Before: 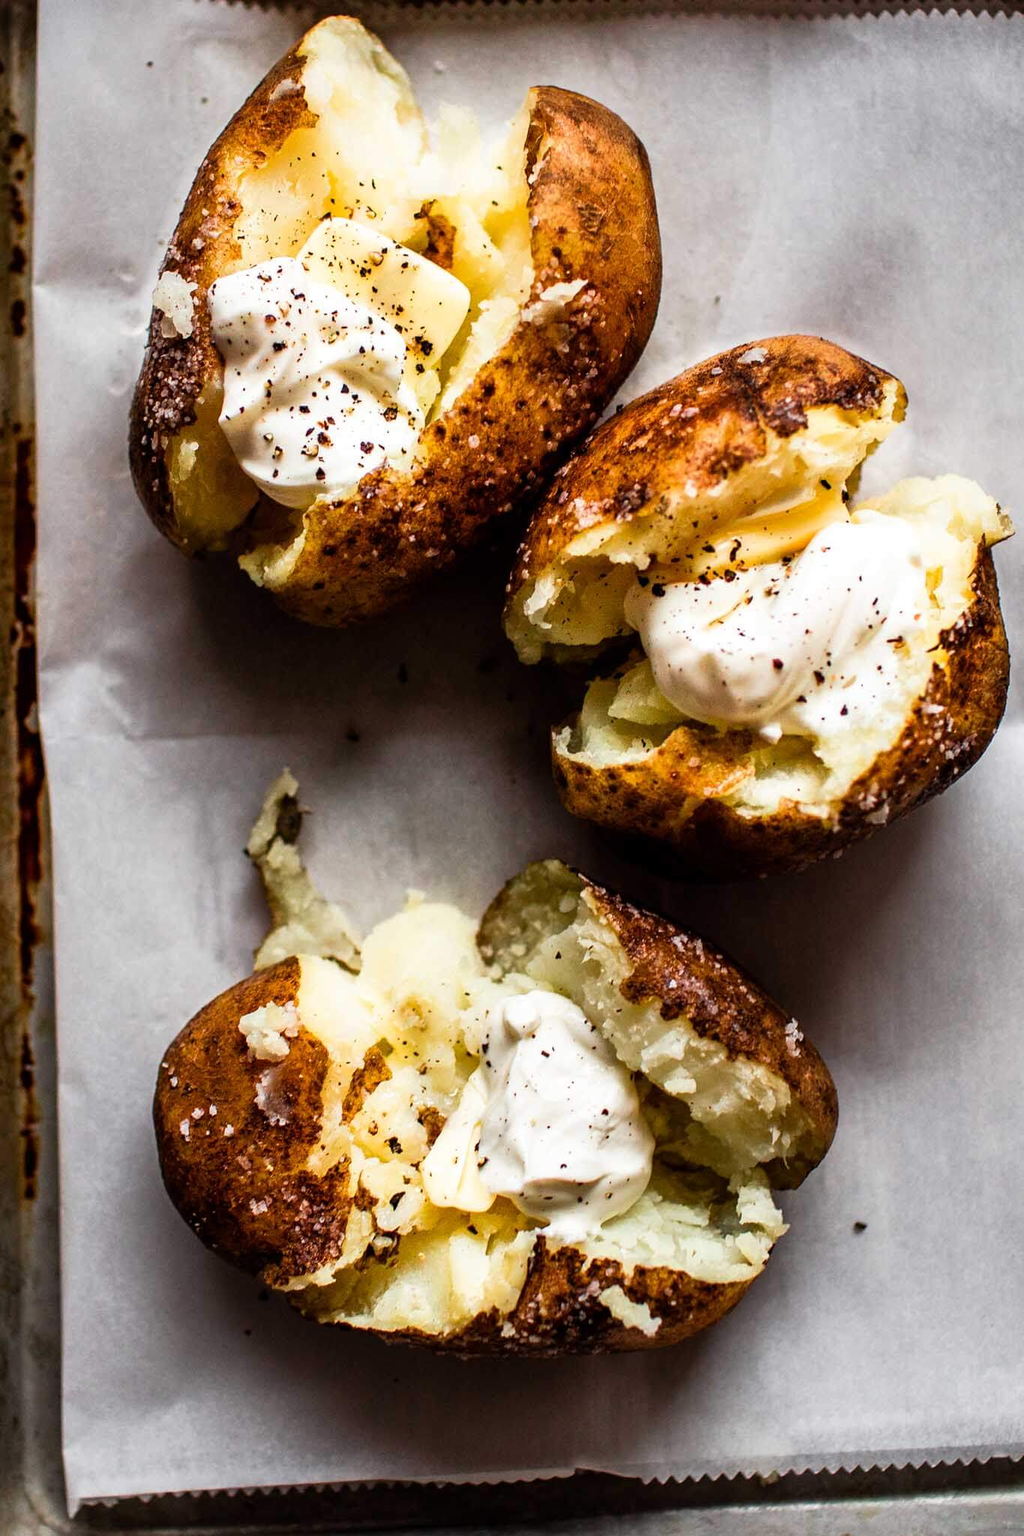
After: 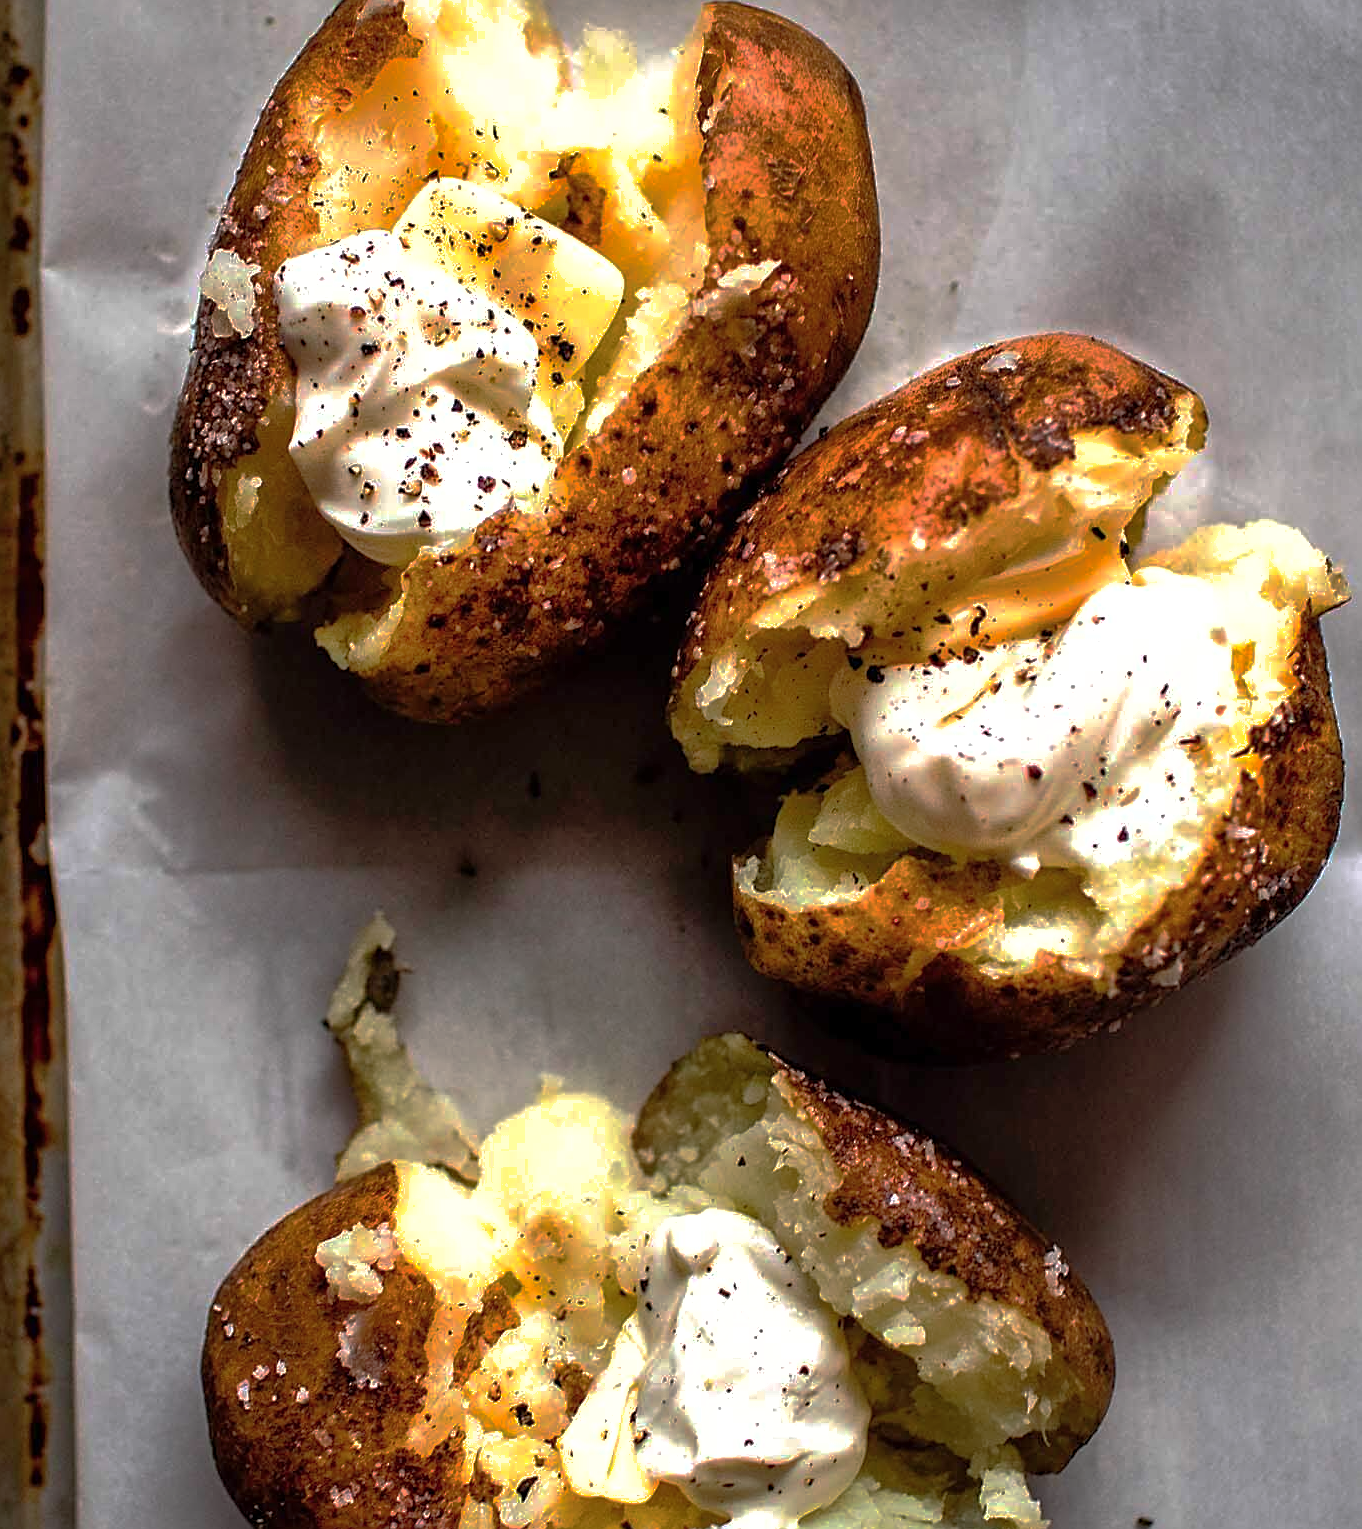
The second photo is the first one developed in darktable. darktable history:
crop: left 0.285%, top 5.56%, bottom 19.8%
sharpen: on, module defaults
exposure: exposure 0.196 EV, compensate exposure bias true, compensate highlight preservation false
base curve: curves: ch0 [(0, 0) (0.826, 0.587) (1, 1)], preserve colors none
tone equalizer: on, module defaults
color balance rgb: perceptual saturation grading › global saturation 0.319%, perceptual saturation grading › mid-tones 11.321%
shadows and highlights: on, module defaults
